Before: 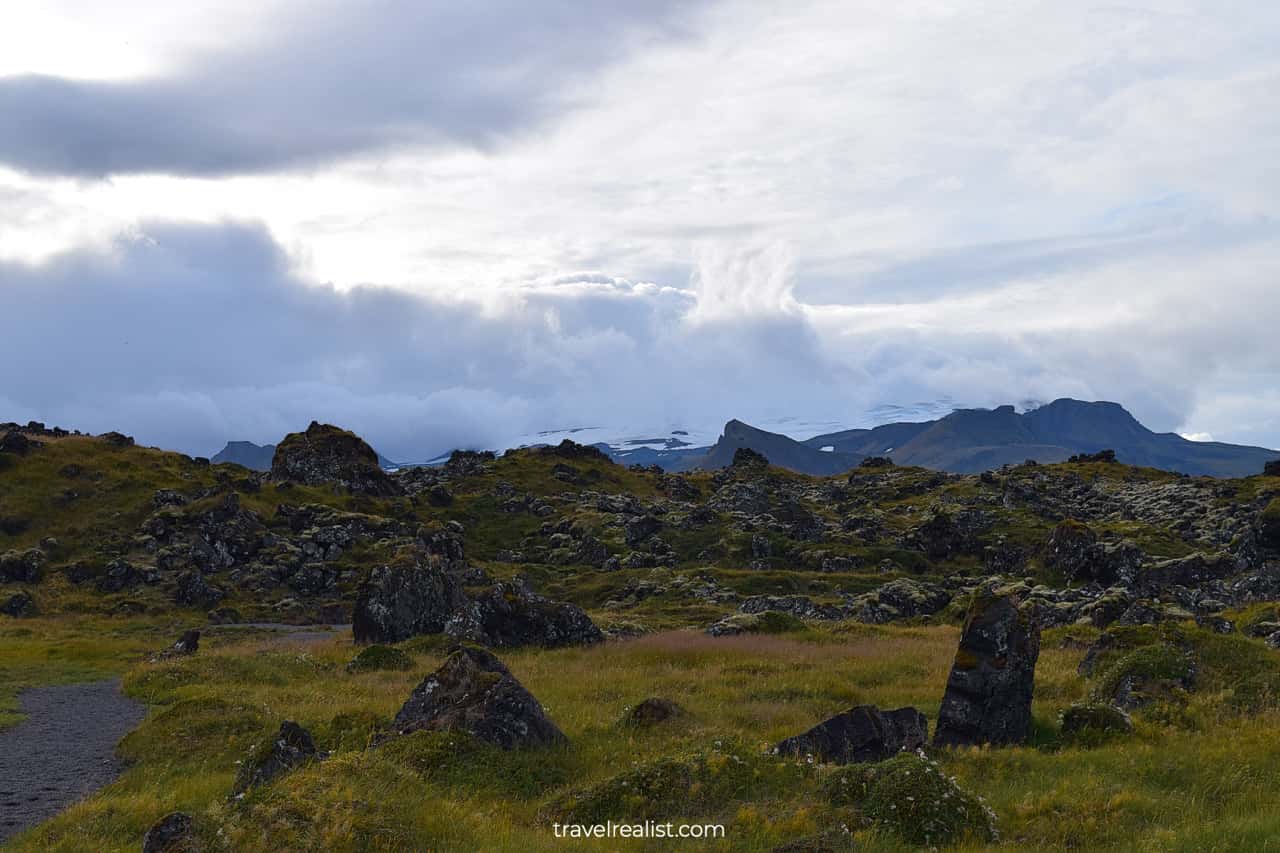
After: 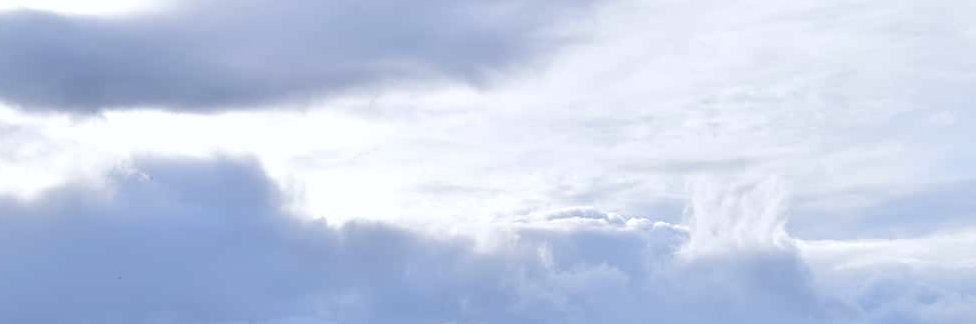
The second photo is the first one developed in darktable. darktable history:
white balance: red 0.983, blue 1.036
crop: left 0.579%, top 7.627%, right 23.167%, bottom 54.275%
